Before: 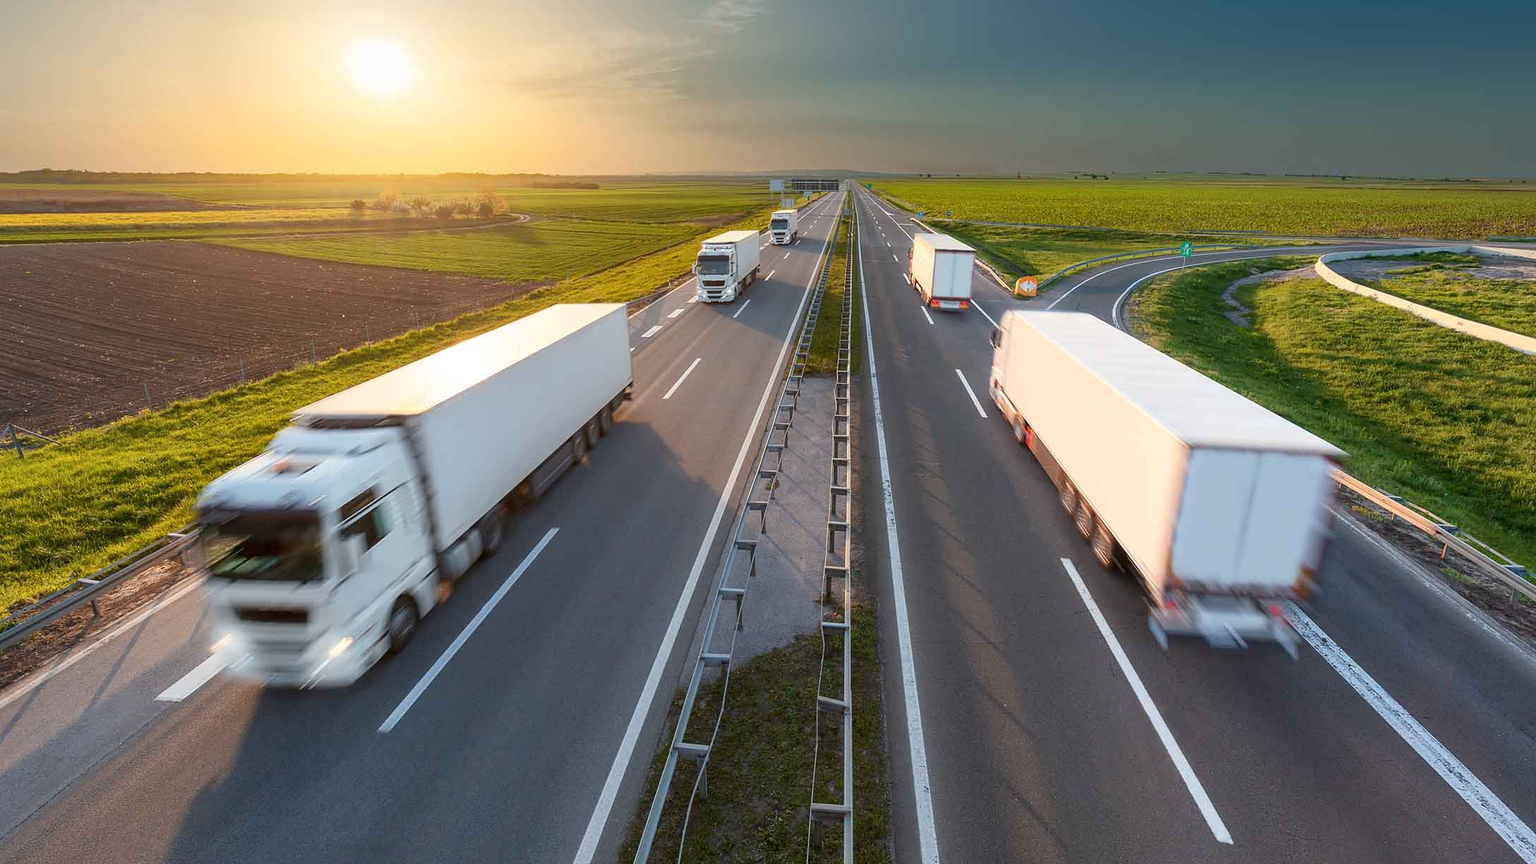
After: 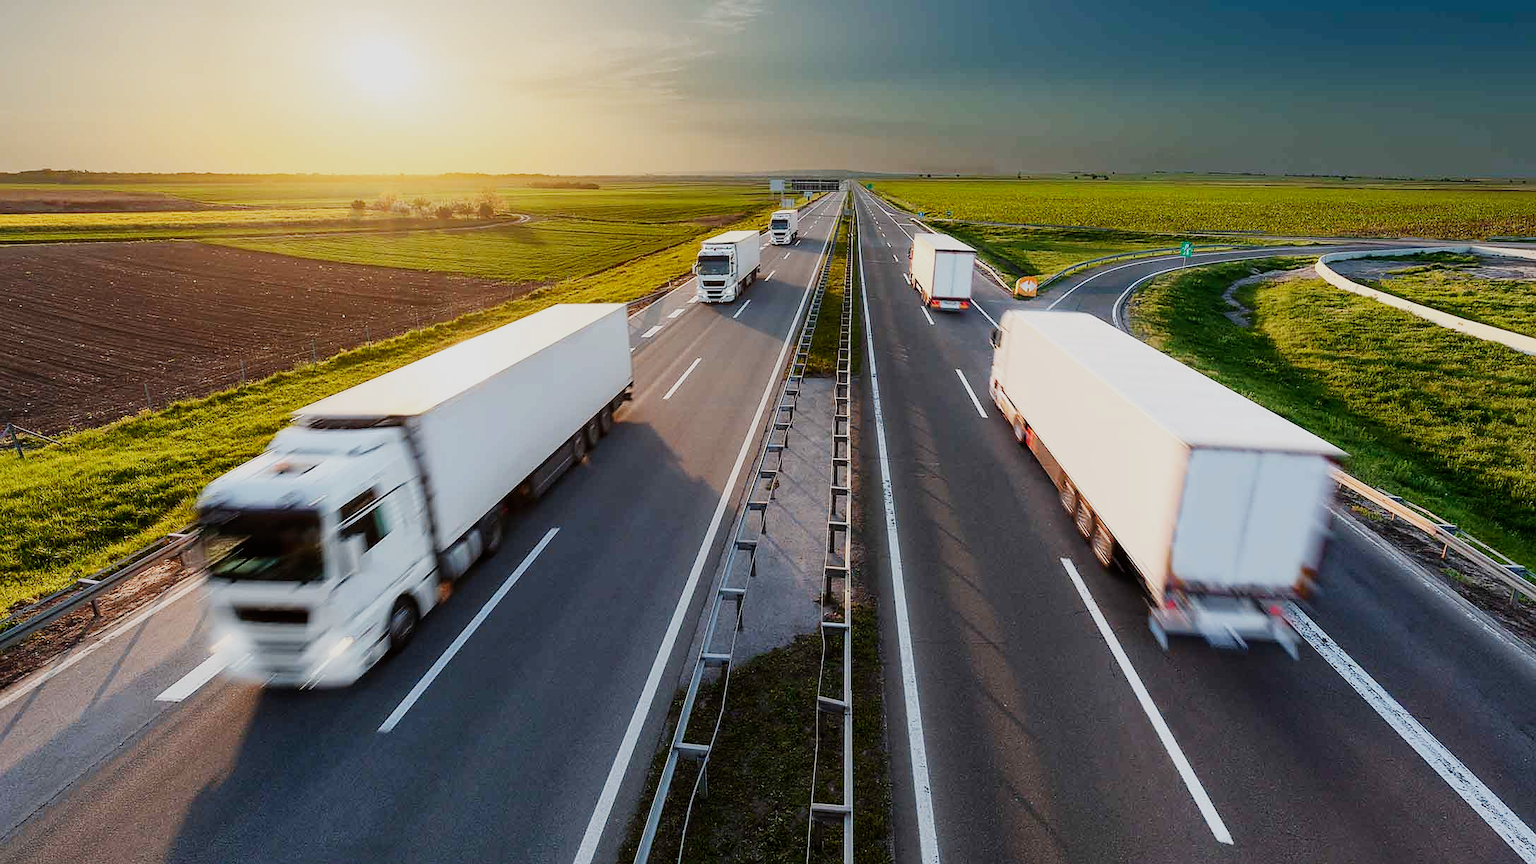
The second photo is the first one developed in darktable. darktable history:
sigmoid: contrast 1.7, skew -0.2, preserve hue 0%, red attenuation 0.1, red rotation 0.035, green attenuation 0.1, green rotation -0.017, blue attenuation 0.15, blue rotation -0.052, base primaries Rec2020
sharpen: radius 1, threshold 1
